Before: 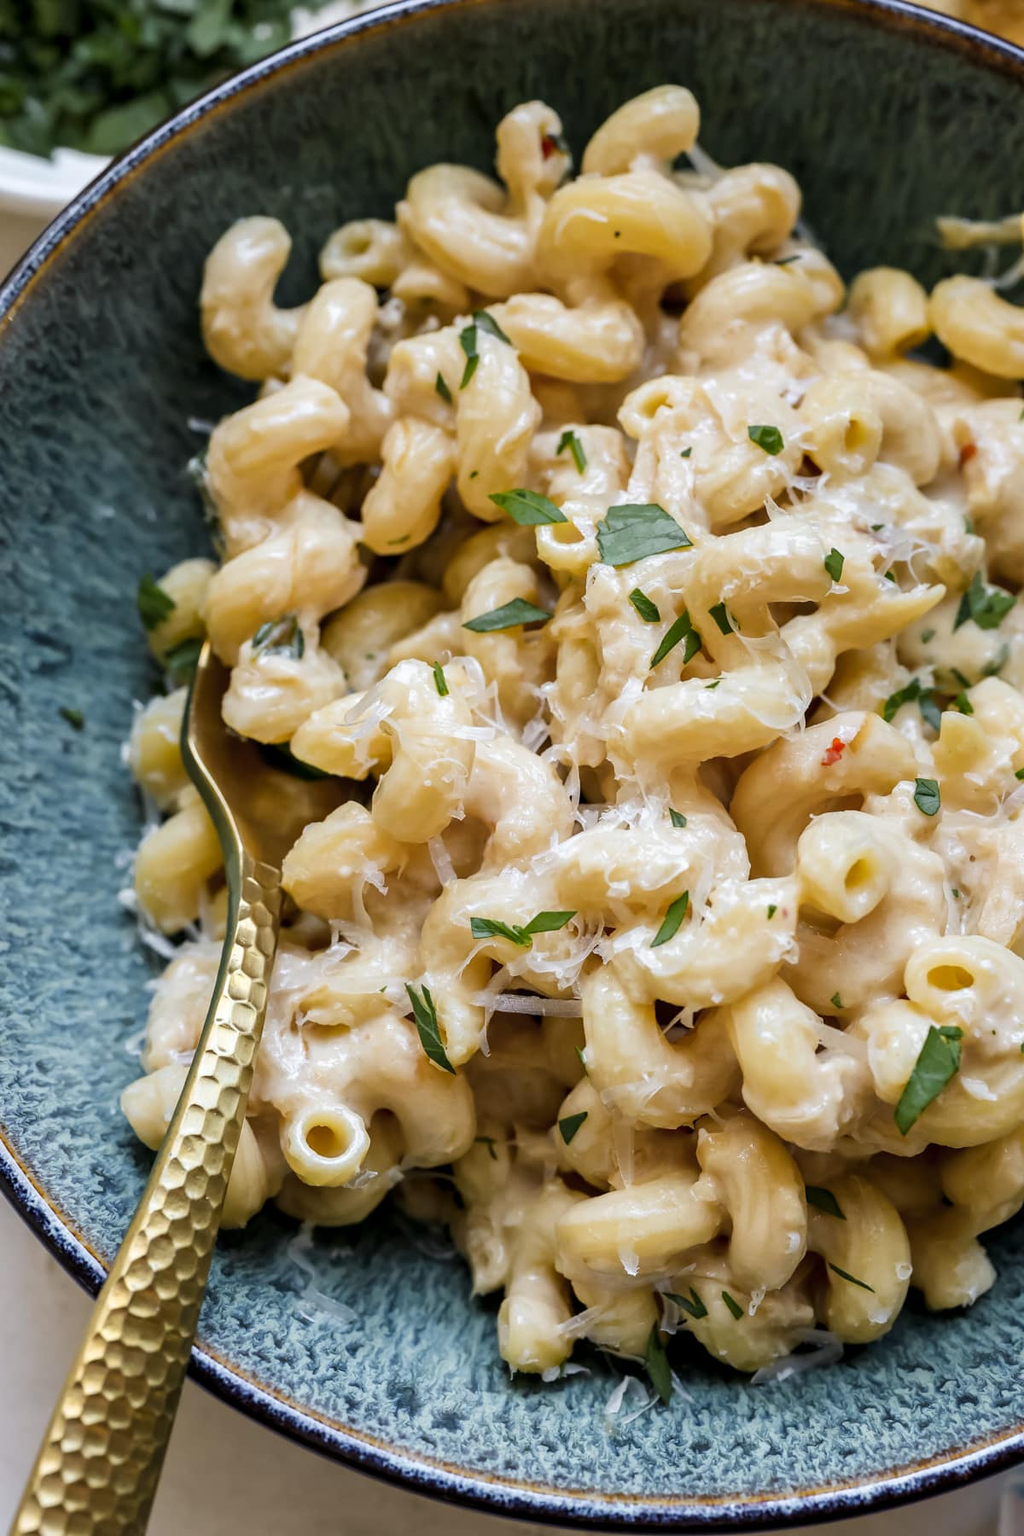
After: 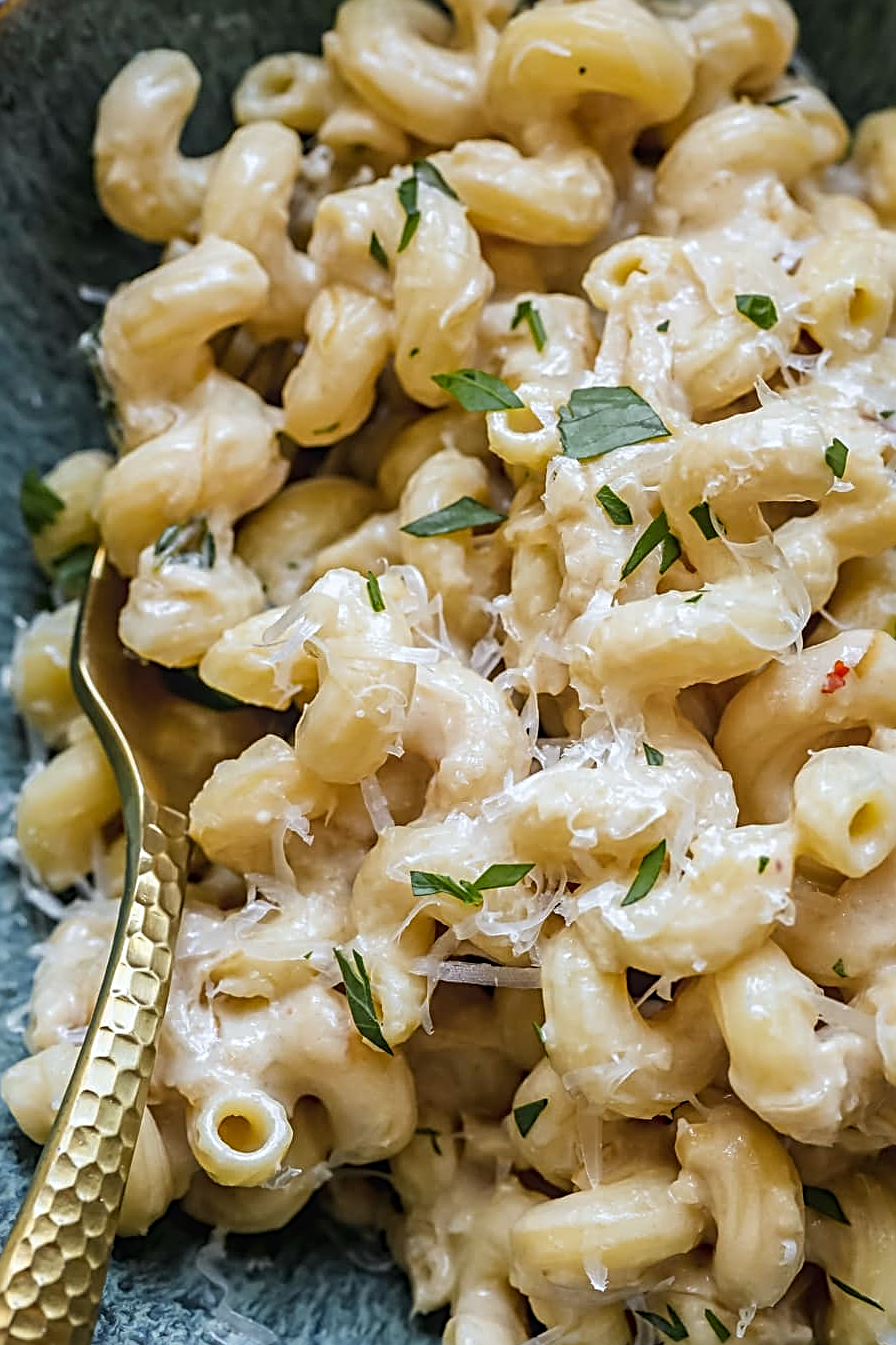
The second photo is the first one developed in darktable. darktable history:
crop and rotate: left 11.831%, top 11.346%, right 13.429%, bottom 13.899%
local contrast: detail 110%
sharpen: radius 3.025, amount 0.757
white balance: red 0.982, blue 1.018
